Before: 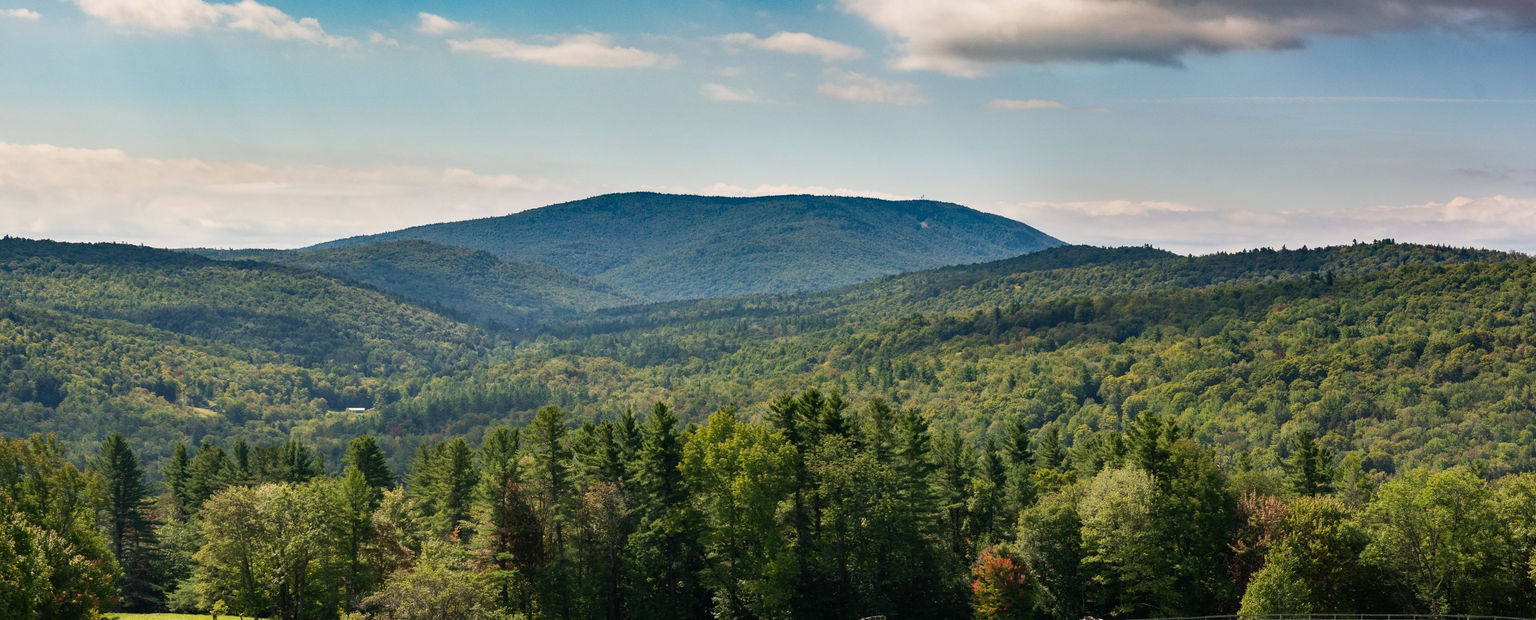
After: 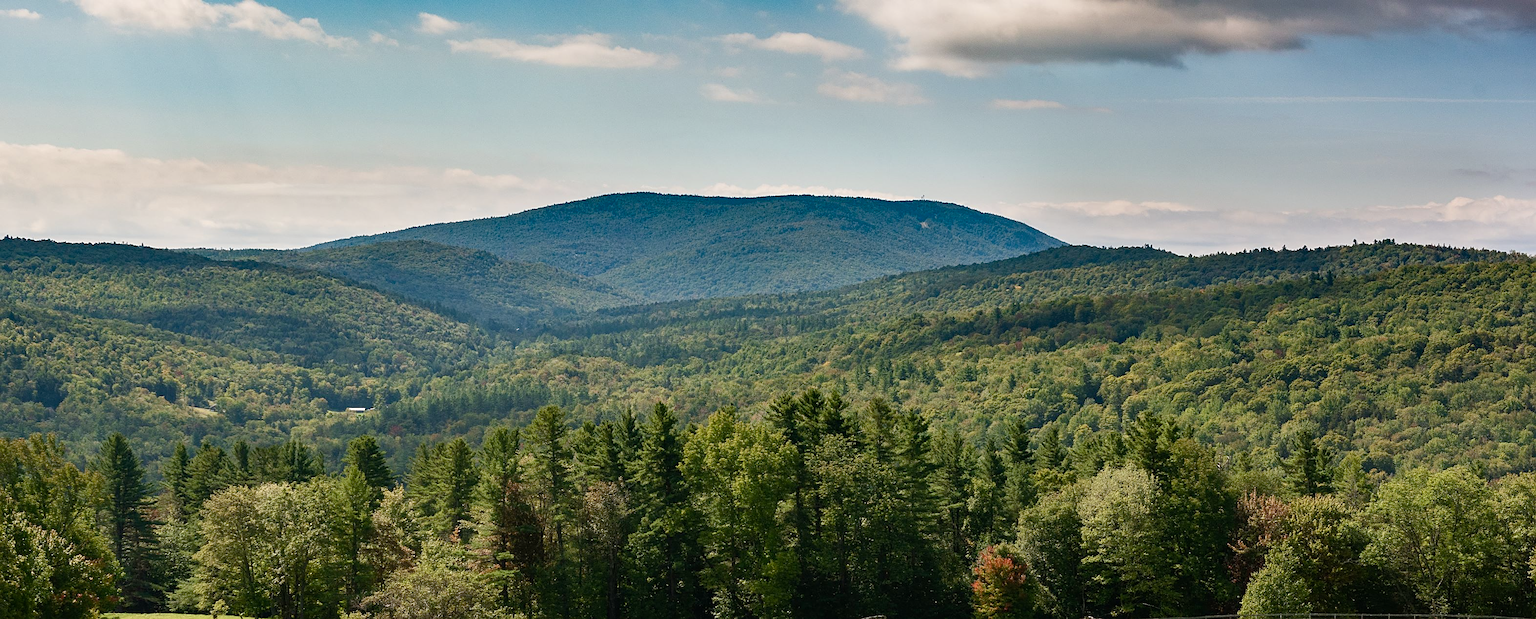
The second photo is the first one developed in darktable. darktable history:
color balance rgb: shadows lift › chroma 3.796%, shadows lift › hue 88.18°, power › hue 330.21°, perceptual saturation grading › global saturation 0.329%, perceptual saturation grading › highlights -30.432%, perceptual saturation grading › shadows 19.726%, global vibrance 20%
sharpen: on, module defaults
